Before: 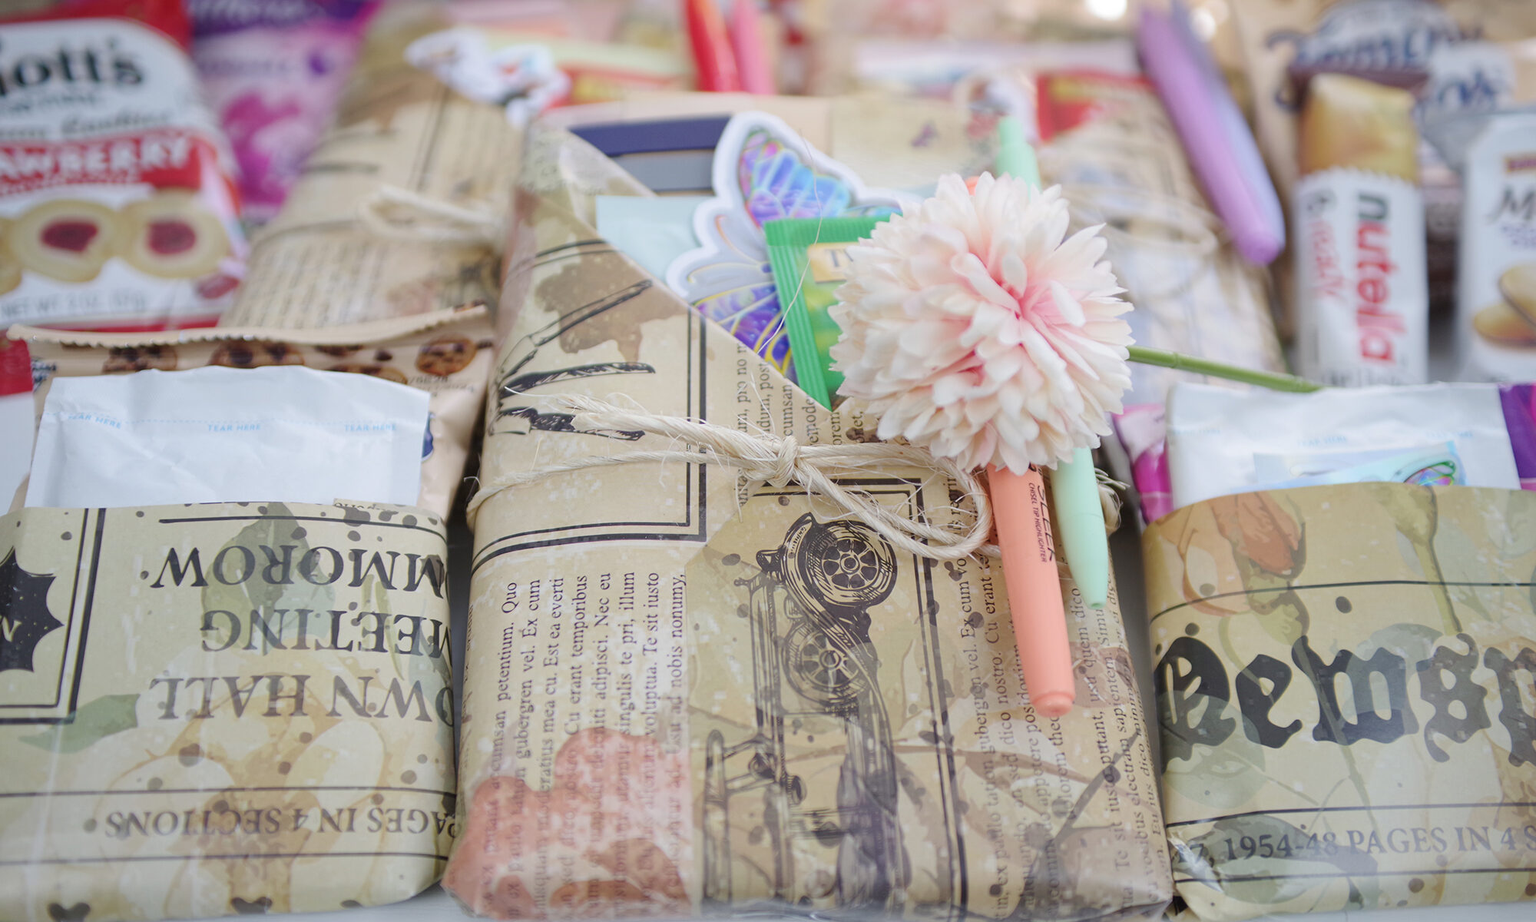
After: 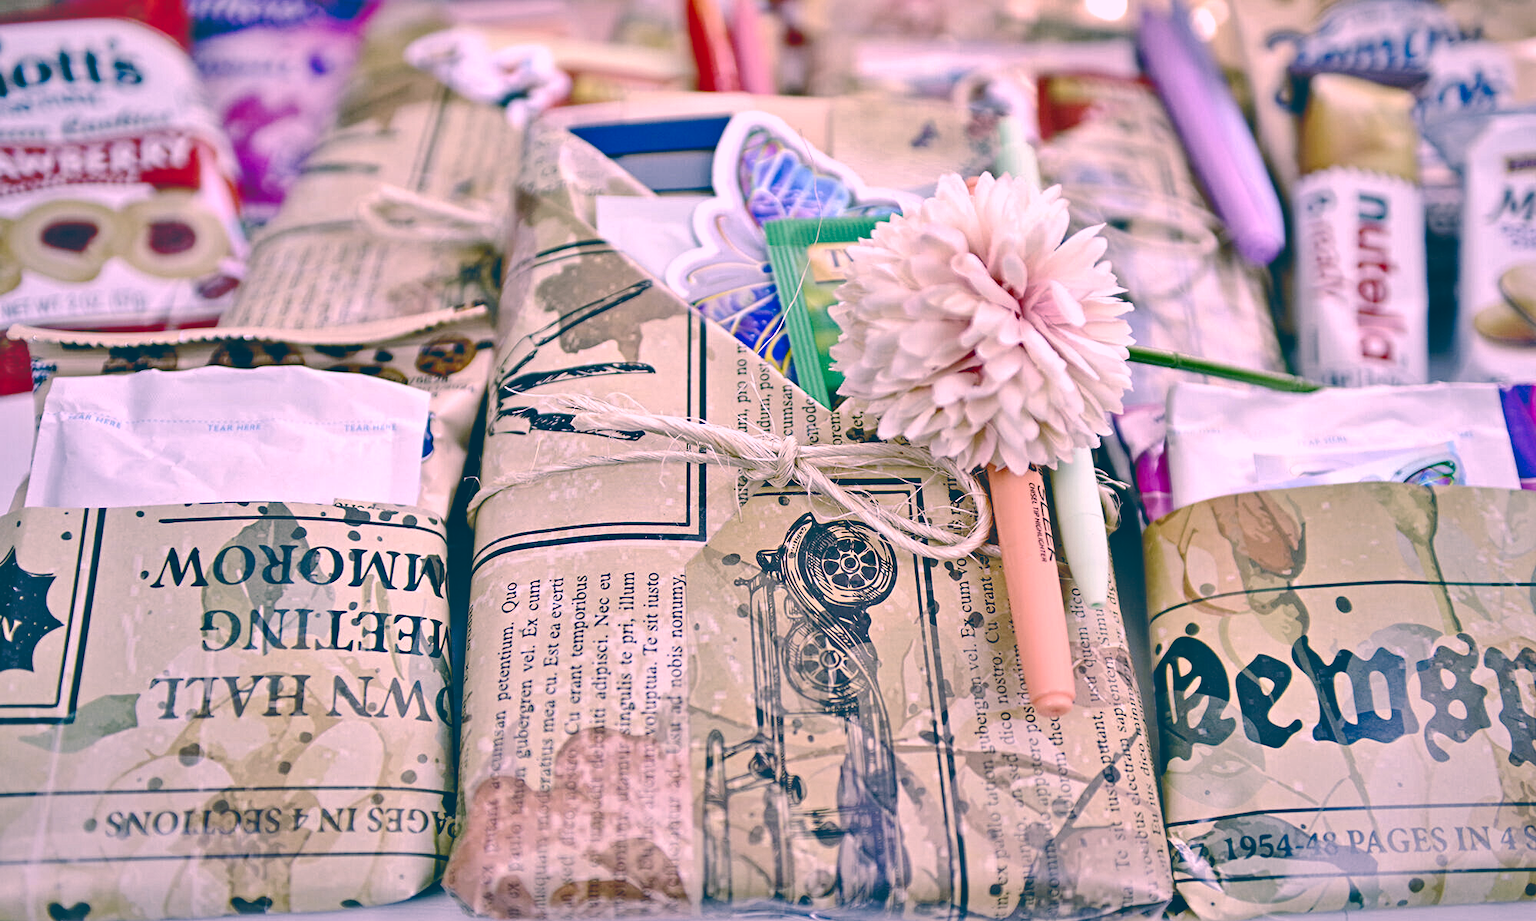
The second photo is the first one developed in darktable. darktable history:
shadows and highlights: shadows 40, highlights -54, highlights color adjustment 46%, low approximation 0.01, soften with gaussian
contrast equalizer: octaves 7, y [[0.5, 0.542, 0.583, 0.625, 0.667, 0.708], [0.5 ×6], [0.5 ×6], [0 ×6], [0 ×6]] | blend: blend mode normal (obsolete, clamping), opacity 62%; mask: uniform (no mask)
base curve: curves: ch0 [(0, 0.024) (0.055, 0.065) (0.121, 0.166) (0.236, 0.319) (0.693, 0.726) (1, 1)], preserve colors none
color correction: highlights a* 17.03, highlights b* 0.205, shadows a* -15.38, shadows b* -14.56, saturation 1.5 | blend: blend mode normal (obsolete, clamping), opacity 30%; mask: uniform (no mask)
channel mixer: red [0, 0, 0, 1, 0.141, -0.032, 0], green [0, 0, 0, 0.076, 1.005, 0.162, 0], blue [0, 0, 0, 0.076, 0.011, 1, 0] | blend: blend mode normal (obsolete, clamping), opacity 50%; mask: uniform (no mask)
